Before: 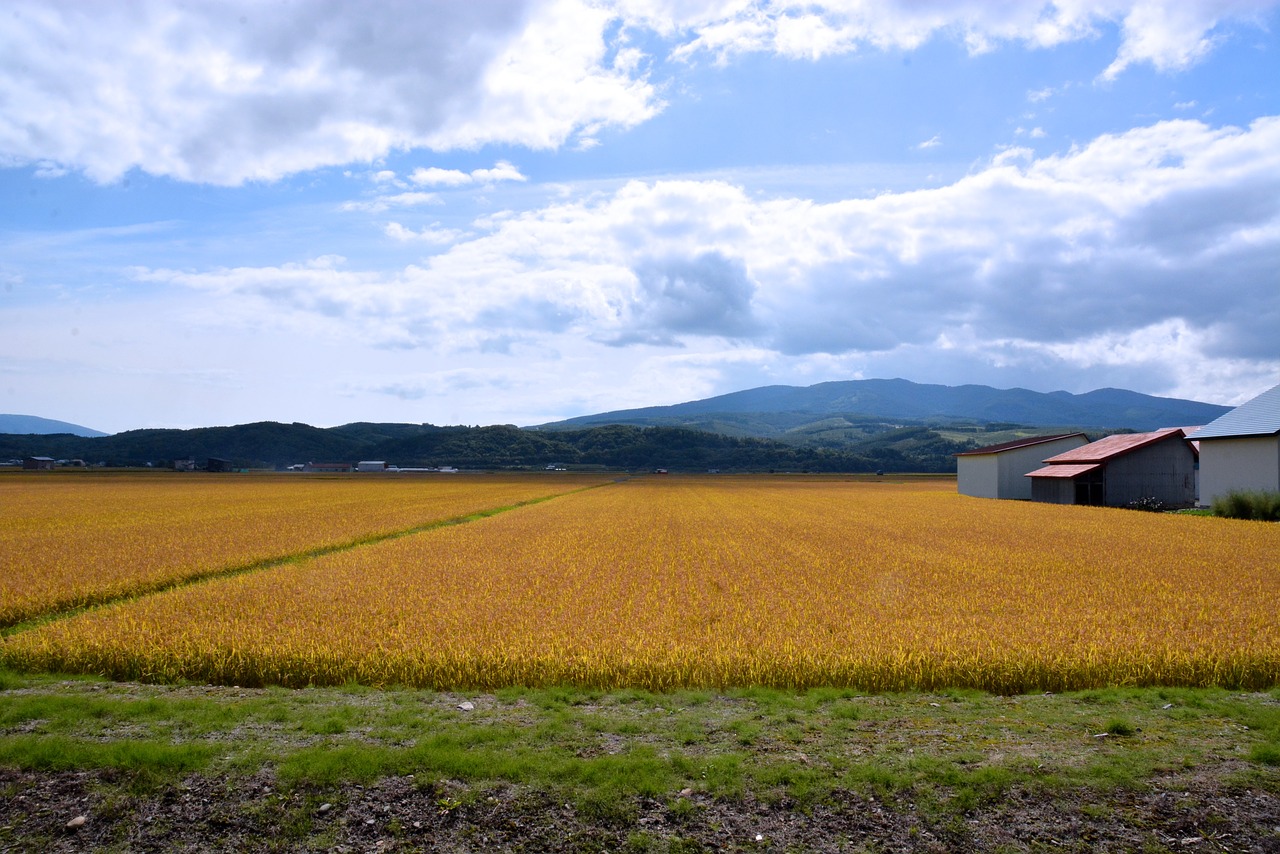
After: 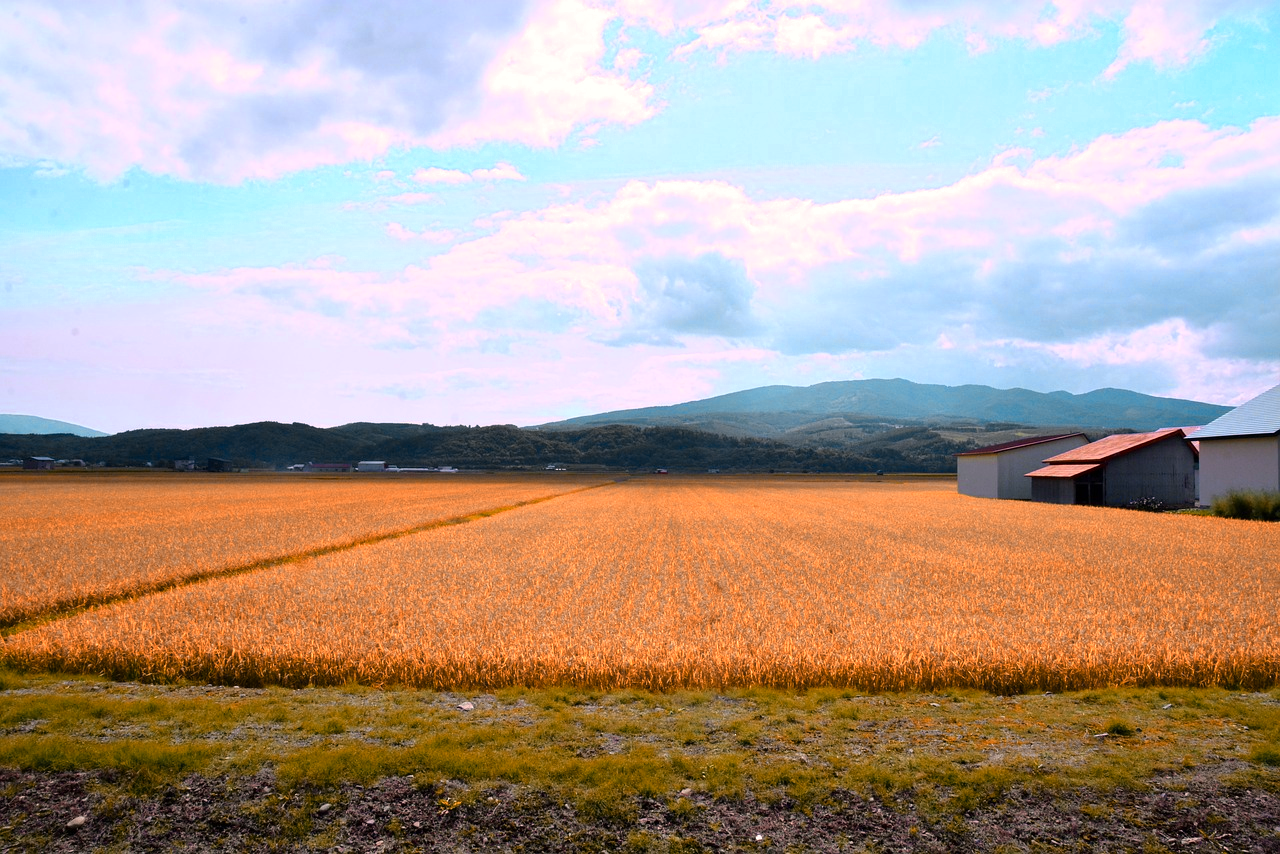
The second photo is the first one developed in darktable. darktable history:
color correction: highlights a* 8.02, highlights b* 4.24
color zones: curves: ch0 [(0.009, 0.528) (0.136, 0.6) (0.255, 0.586) (0.39, 0.528) (0.522, 0.584) (0.686, 0.736) (0.849, 0.561)]; ch1 [(0.045, 0.781) (0.14, 0.416) (0.257, 0.695) (0.442, 0.032) (0.738, 0.338) (0.818, 0.632) (0.891, 0.741) (1, 0.704)]; ch2 [(0, 0.667) (0.141, 0.52) (0.26, 0.37) (0.474, 0.432) (0.743, 0.286)]
